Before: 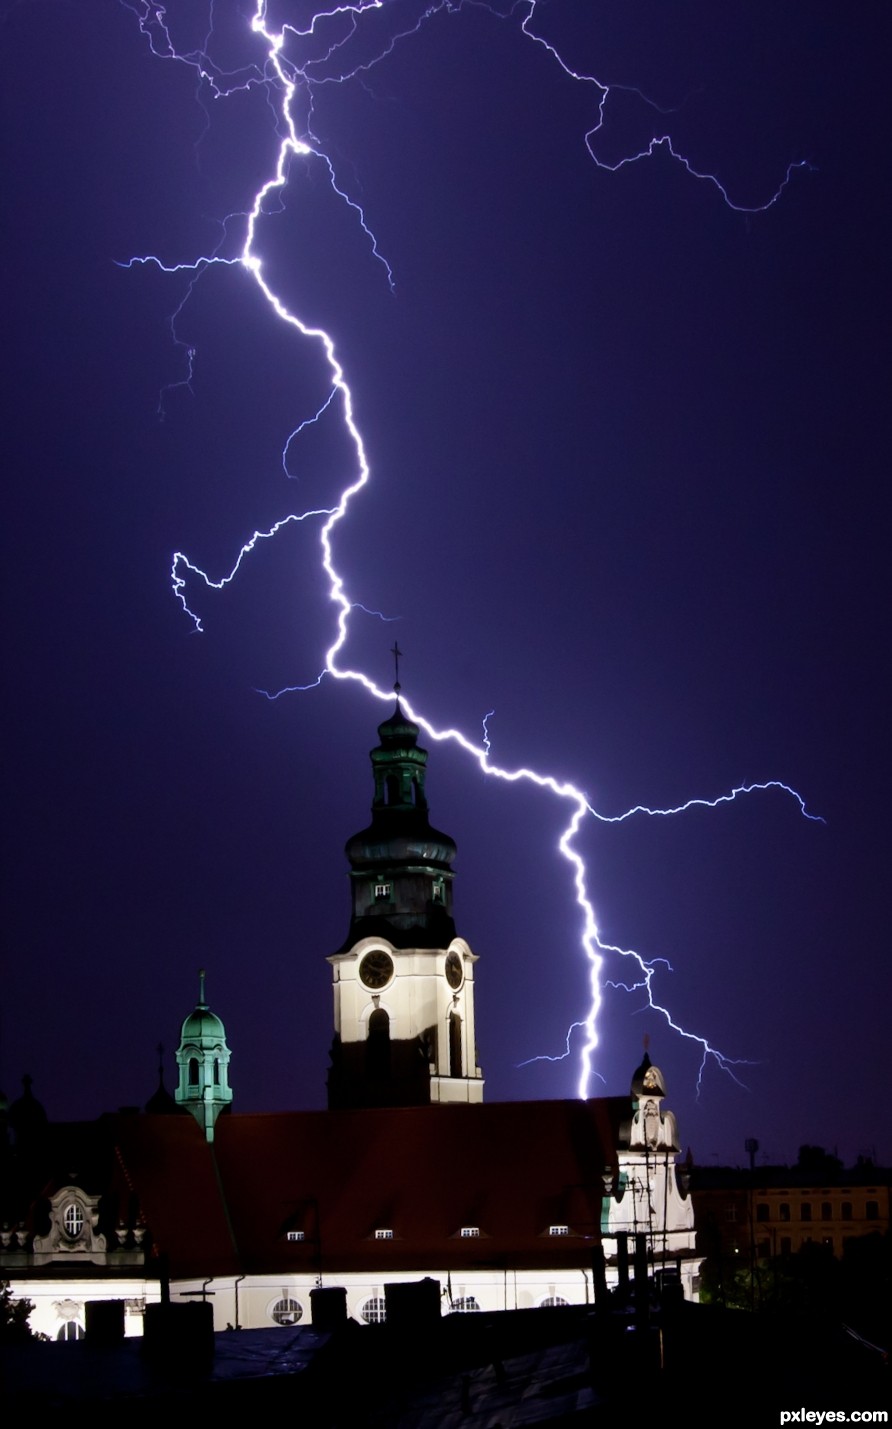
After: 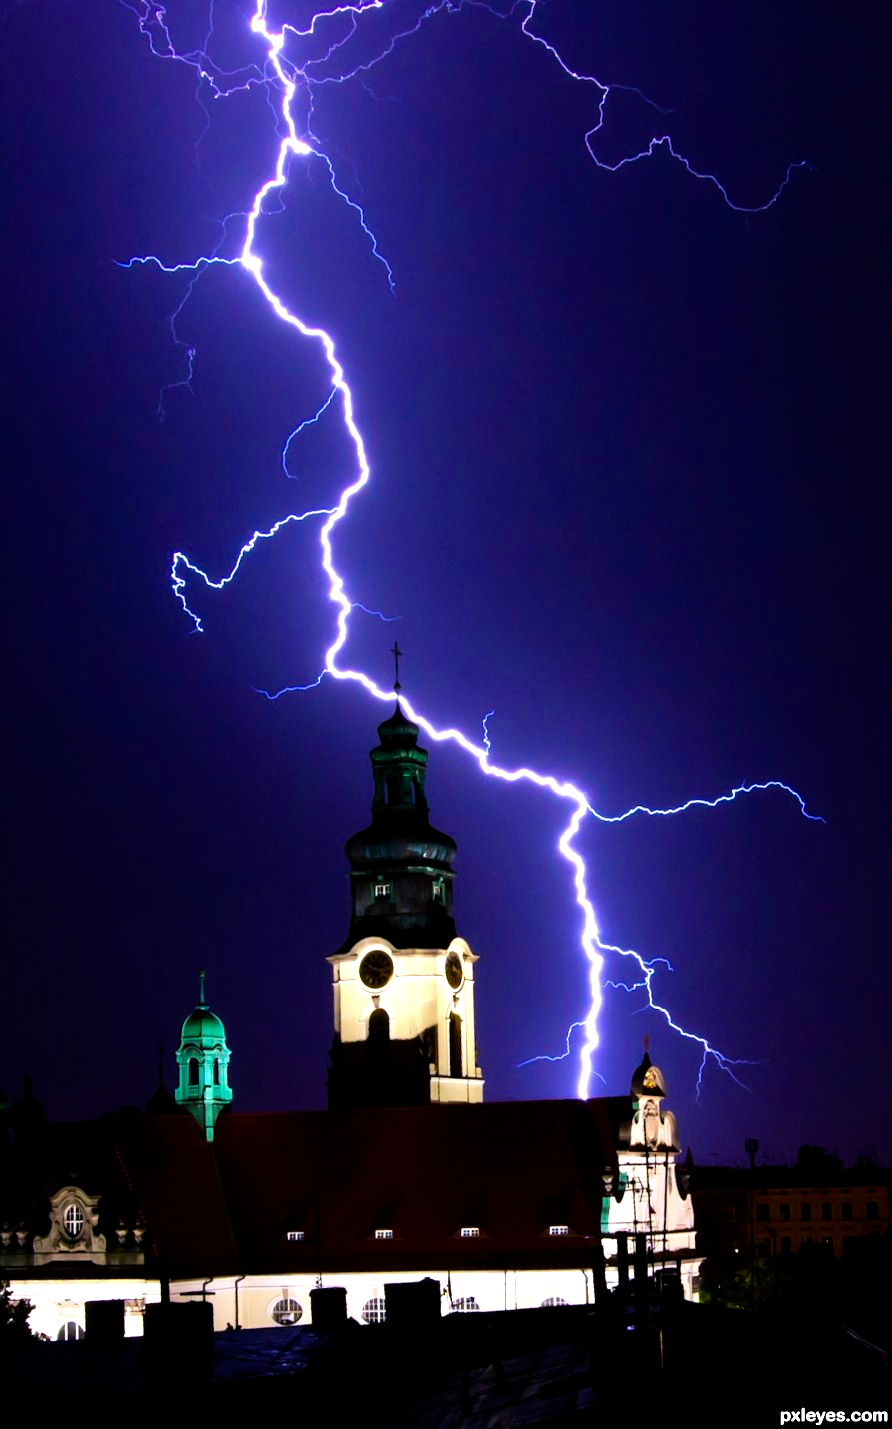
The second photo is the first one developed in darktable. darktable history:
contrast brightness saturation: saturation 0.178
color balance rgb: perceptual saturation grading › global saturation 75.719%, perceptual saturation grading › shadows -30.462%, global vibrance 14.787%
tone equalizer: -8 EV -0.771 EV, -7 EV -0.735 EV, -6 EV -0.62 EV, -5 EV -0.365 EV, -3 EV 0.375 EV, -2 EV 0.6 EV, -1 EV 0.693 EV, +0 EV 0.738 EV
